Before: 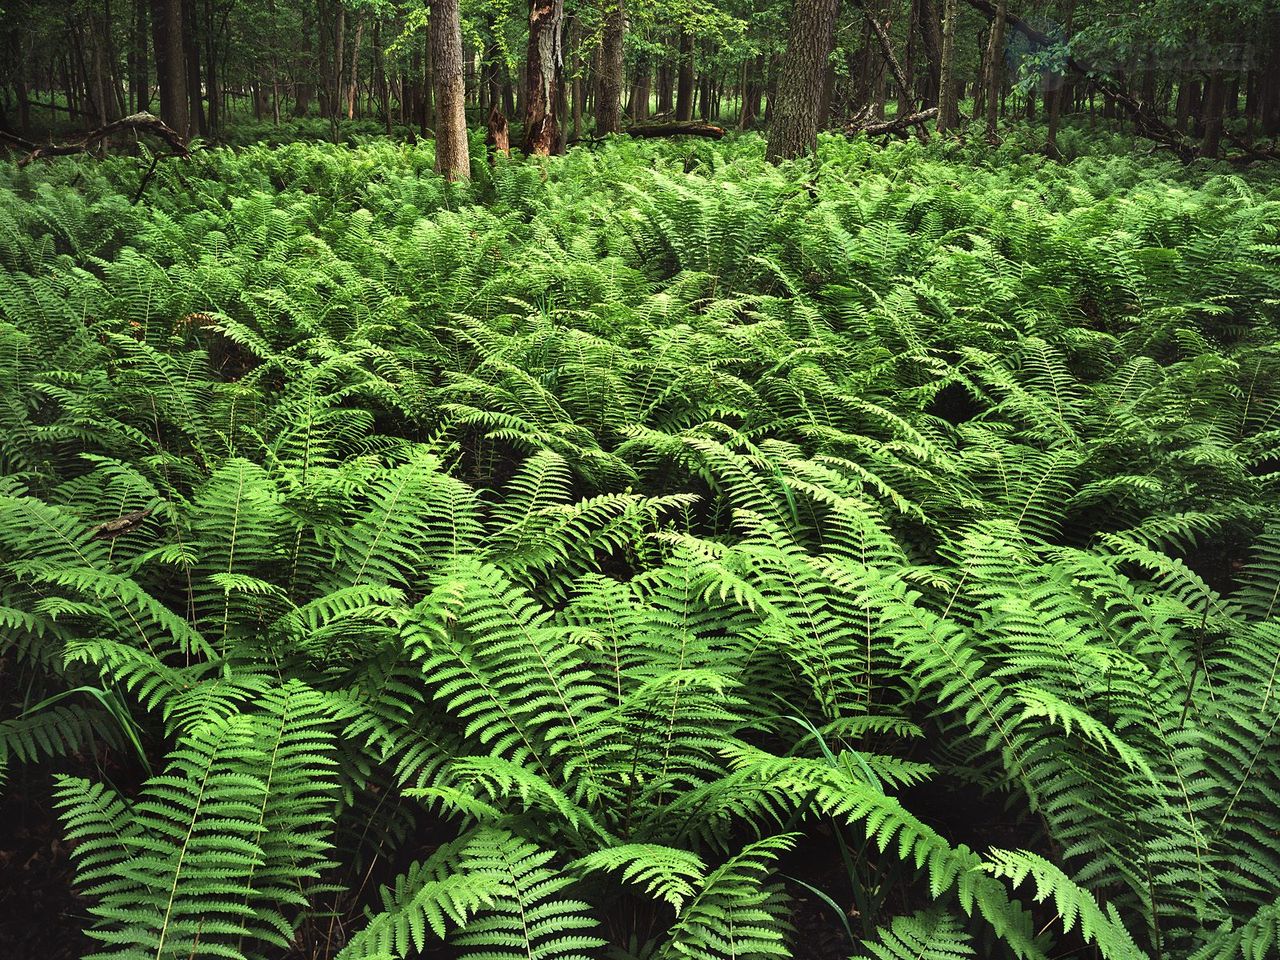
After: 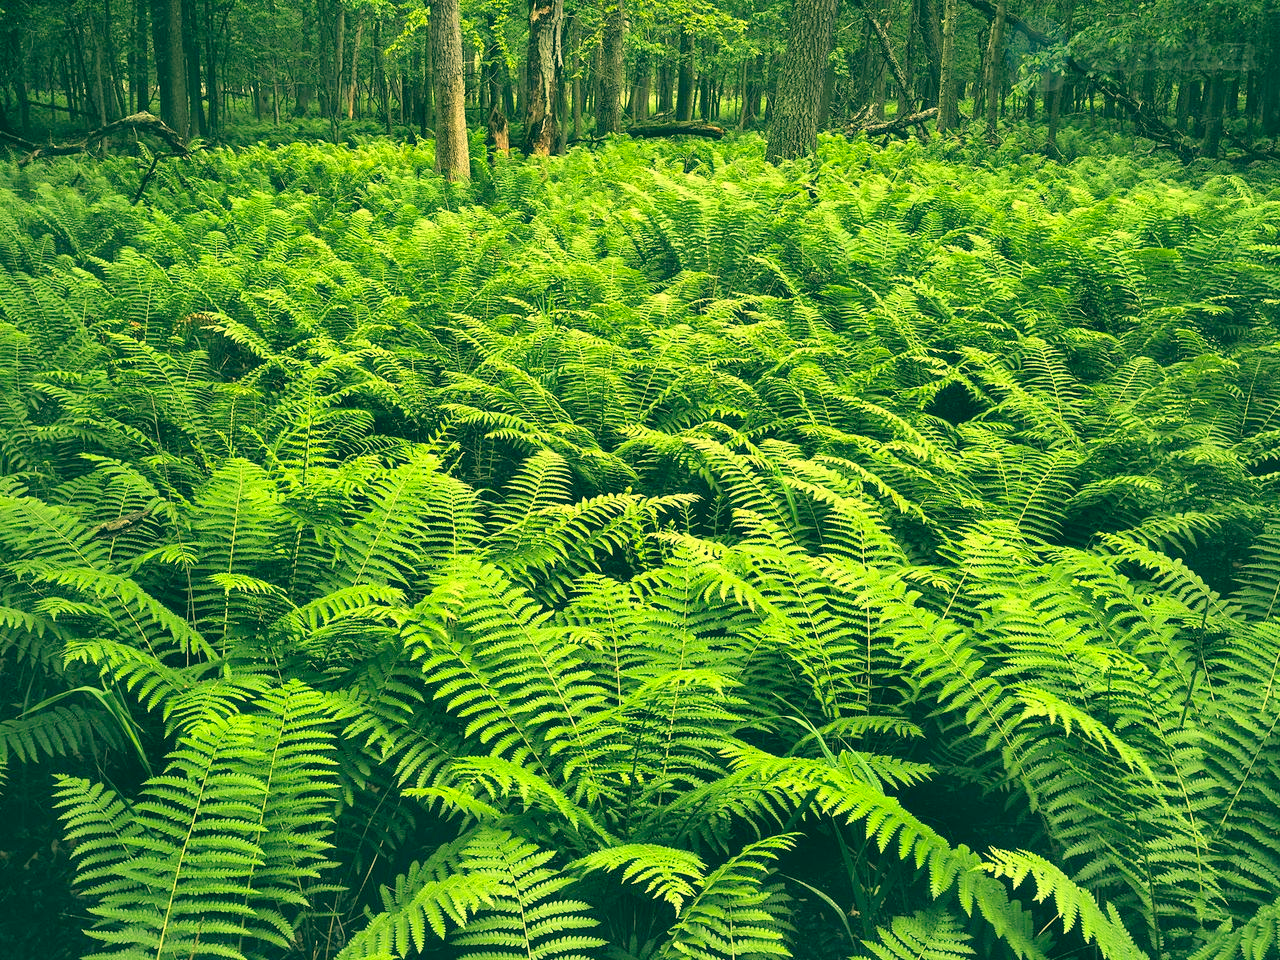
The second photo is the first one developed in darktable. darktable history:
color correction: highlights a* 2, highlights b* 34.6, shadows a* -37.22, shadows b* -6.12
contrast brightness saturation: brightness 0.277
